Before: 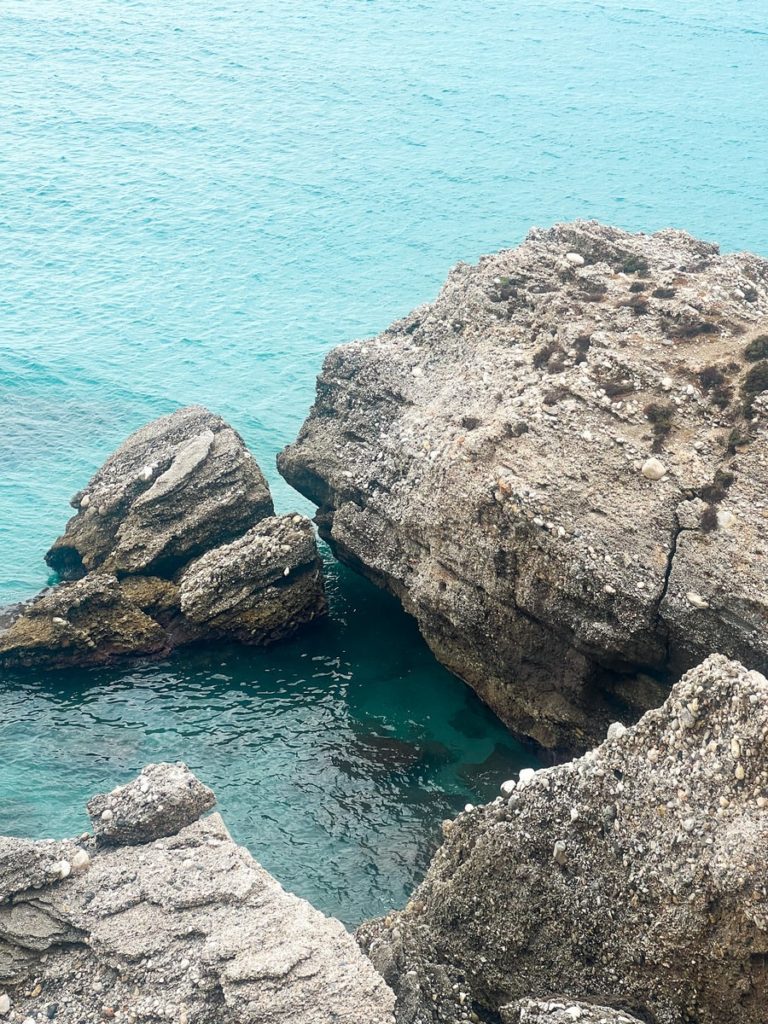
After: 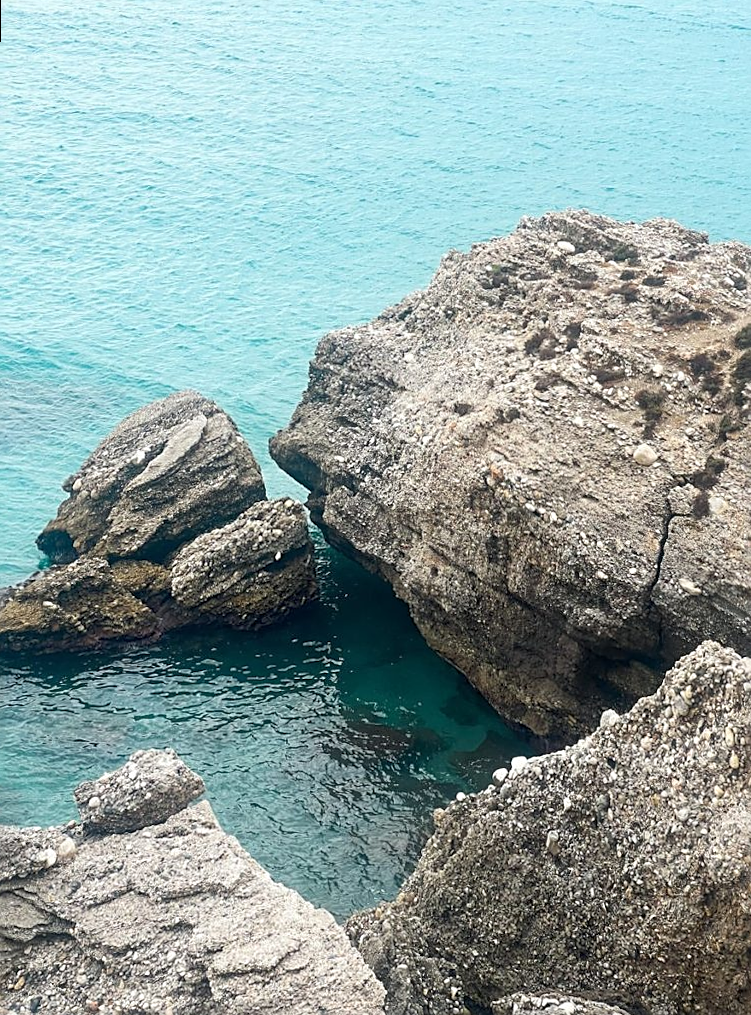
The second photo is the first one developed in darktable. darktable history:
sharpen: on, module defaults
rotate and perspective: rotation 0.226°, lens shift (vertical) -0.042, crop left 0.023, crop right 0.982, crop top 0.006, crop bottom 0.994
